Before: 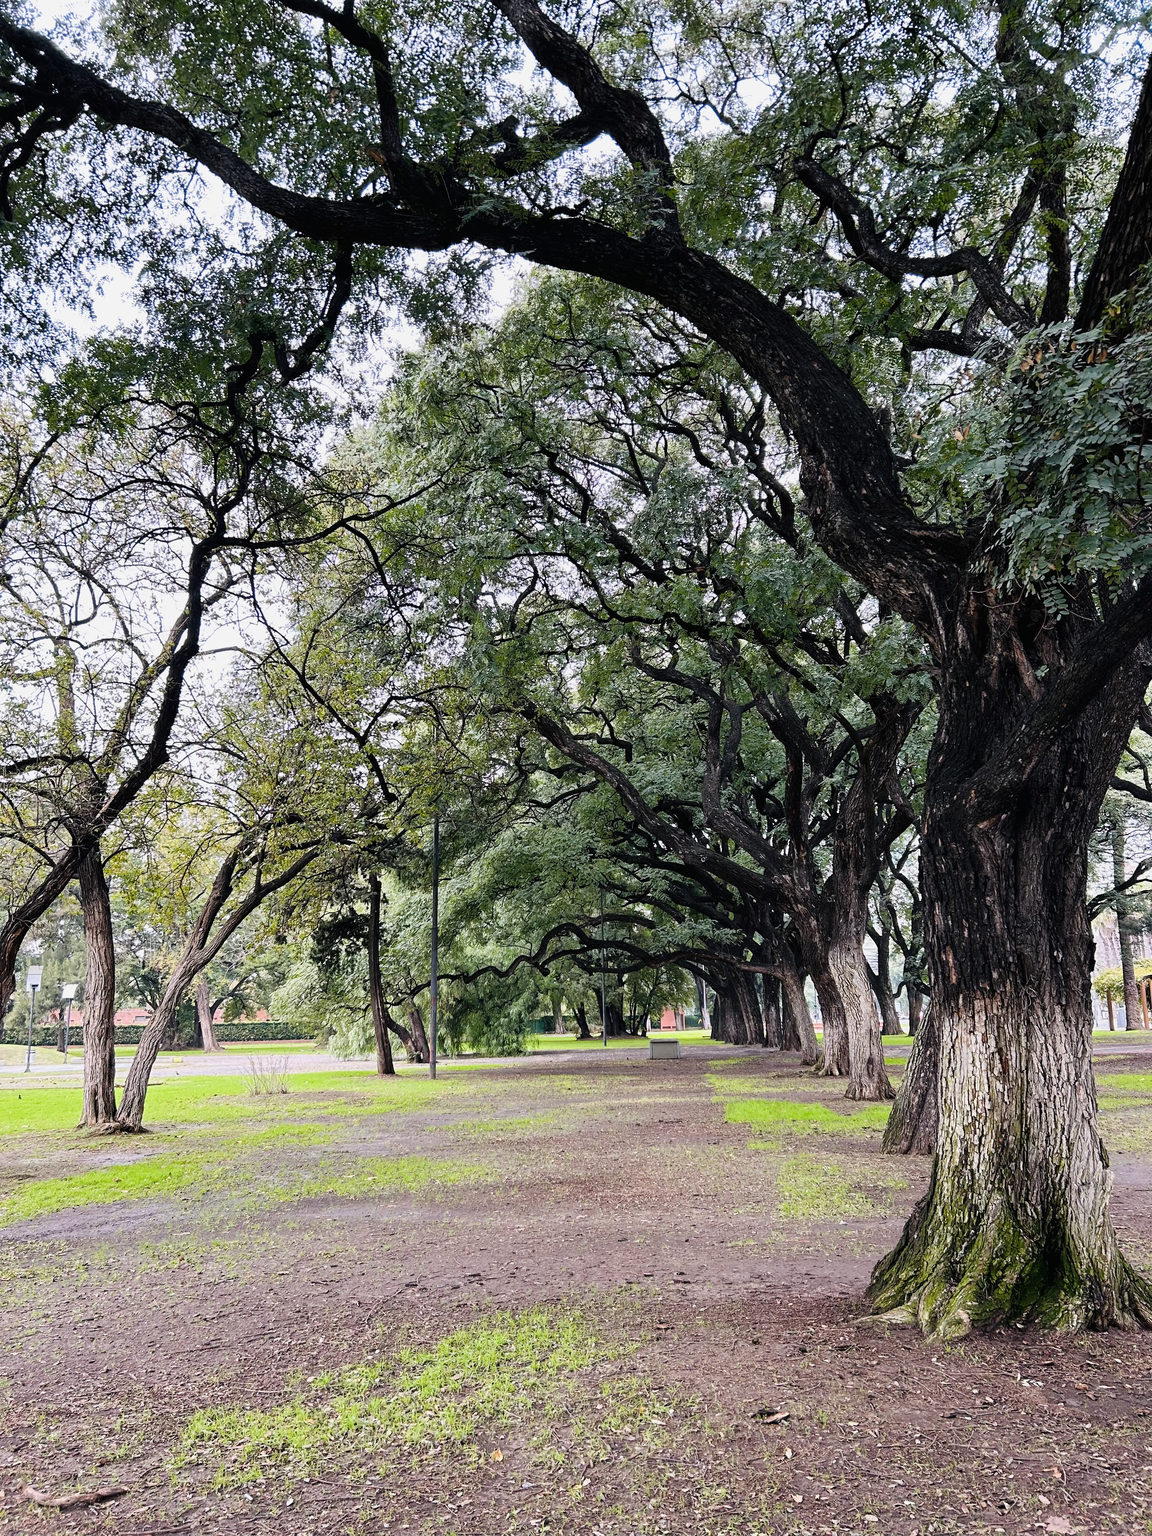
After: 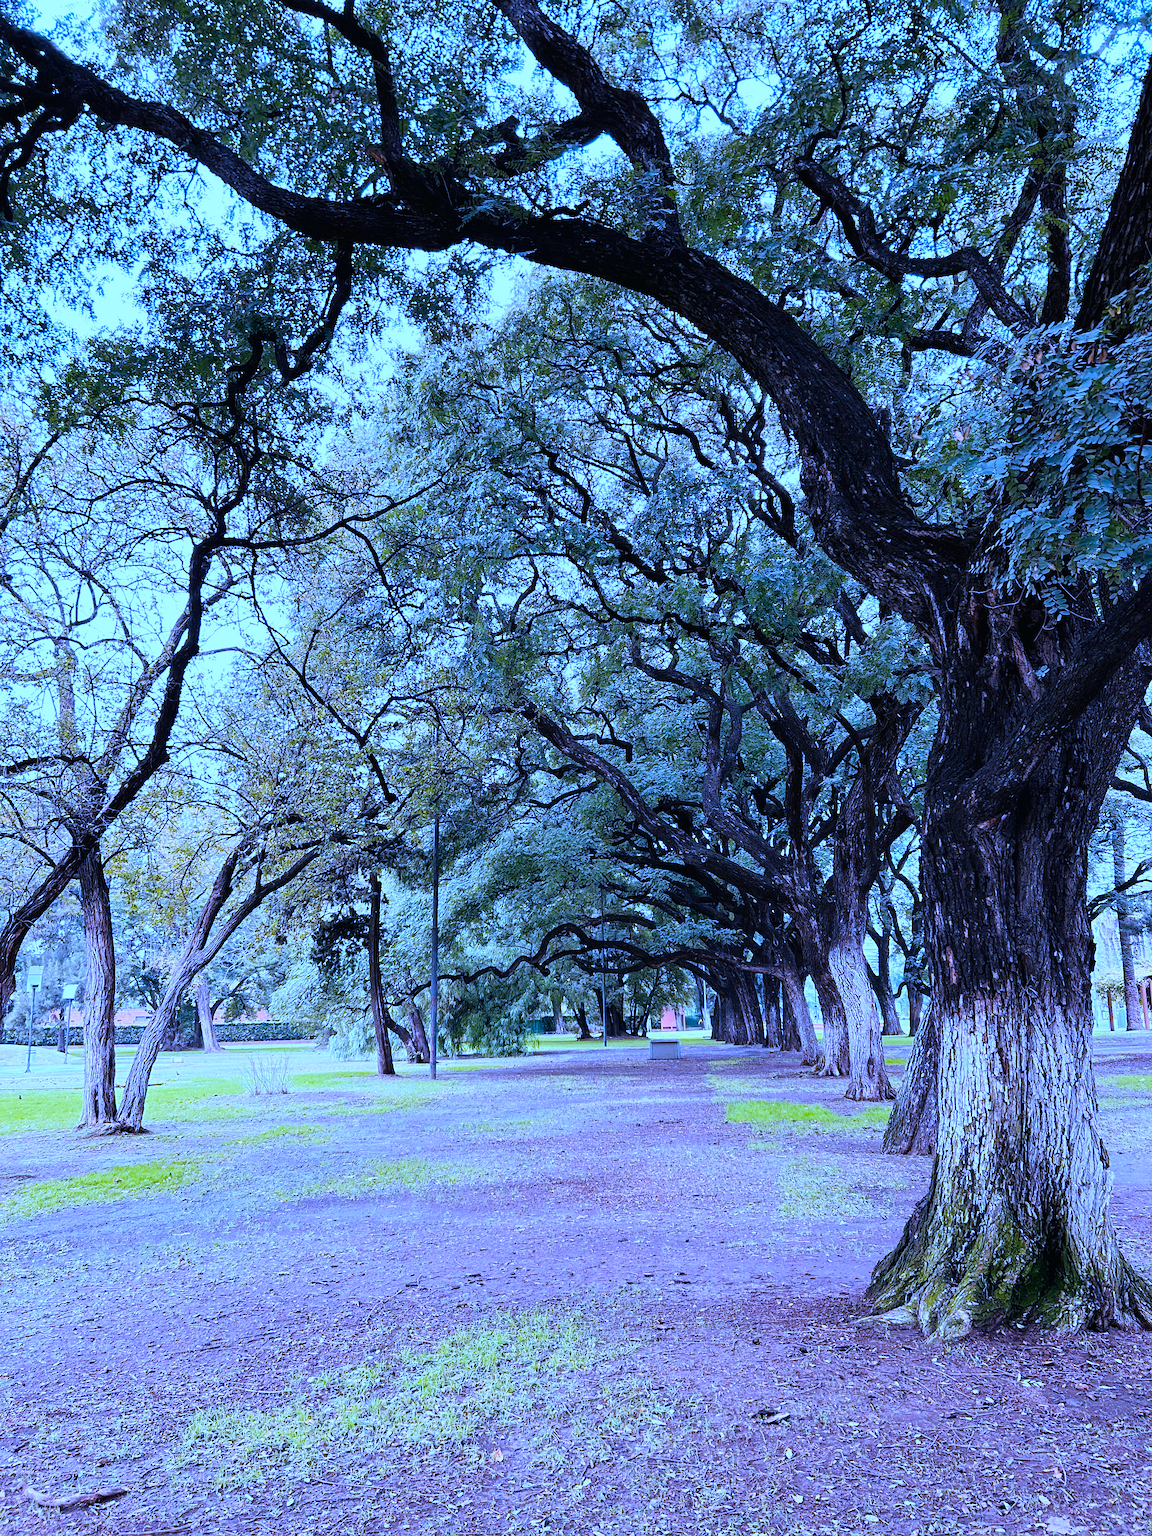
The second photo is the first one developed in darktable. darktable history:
color correction: highlights a* -9.73, highlights b* -21.22
sharpen: amount 0.2
white balance: red 0.98, blue 1.61
